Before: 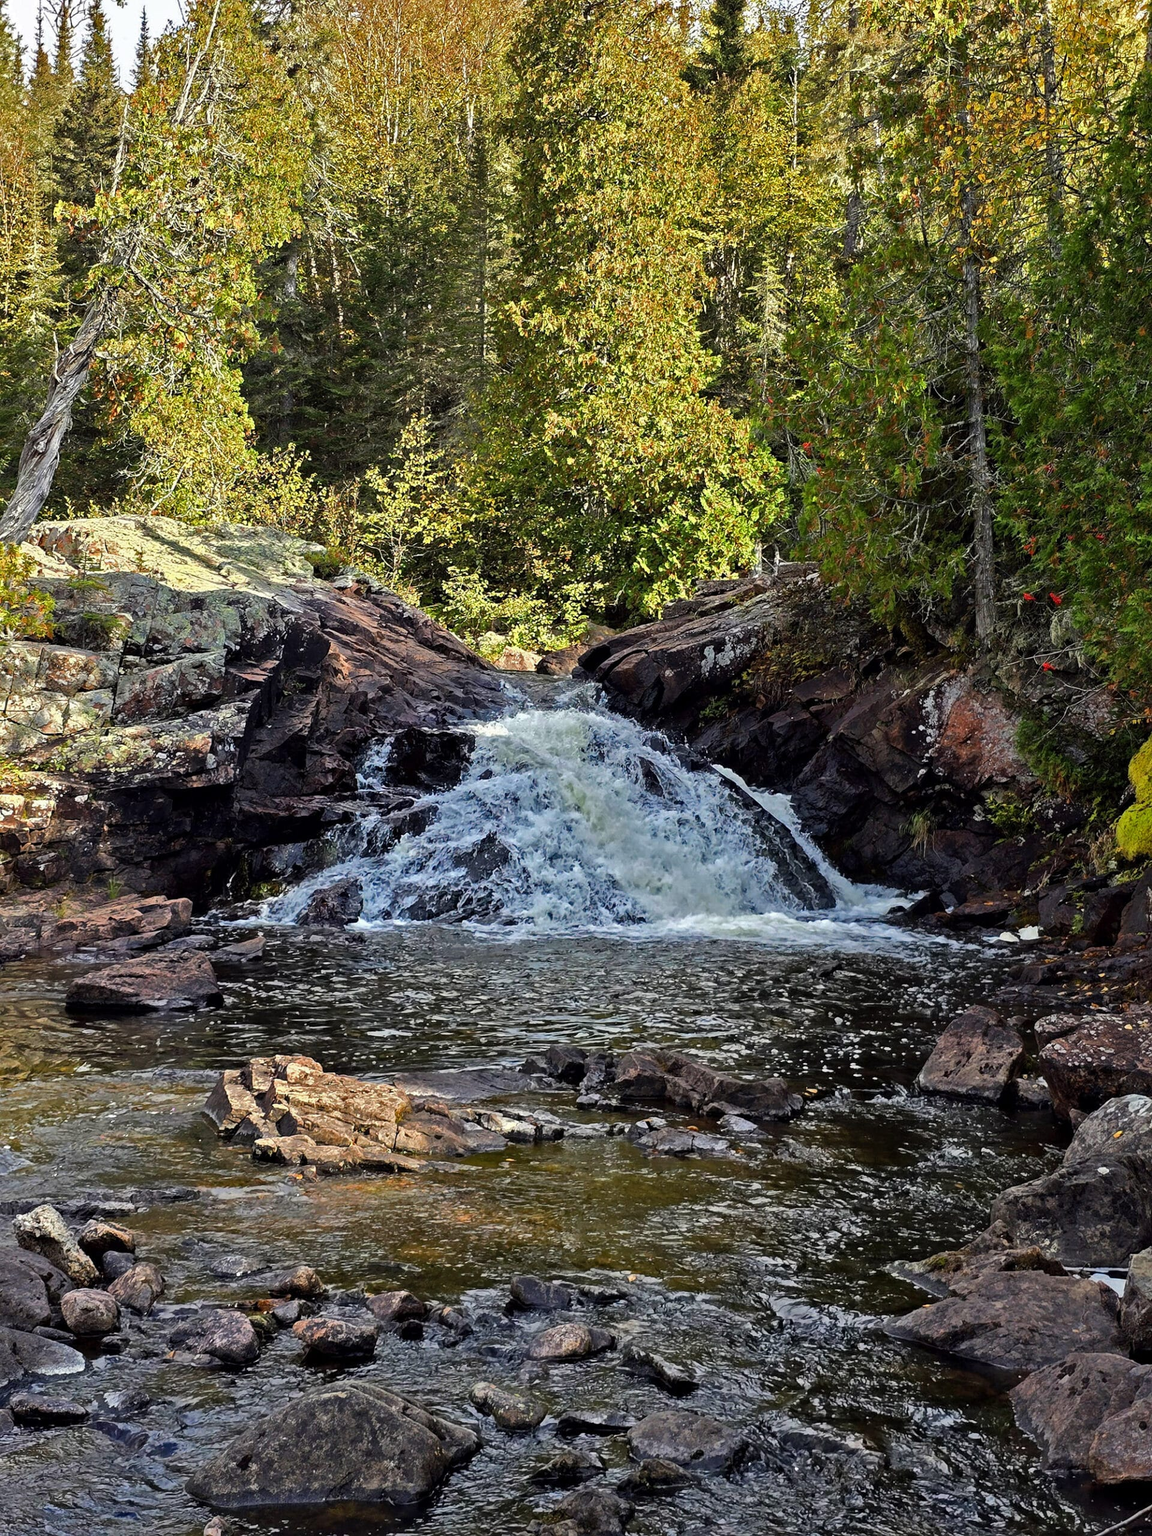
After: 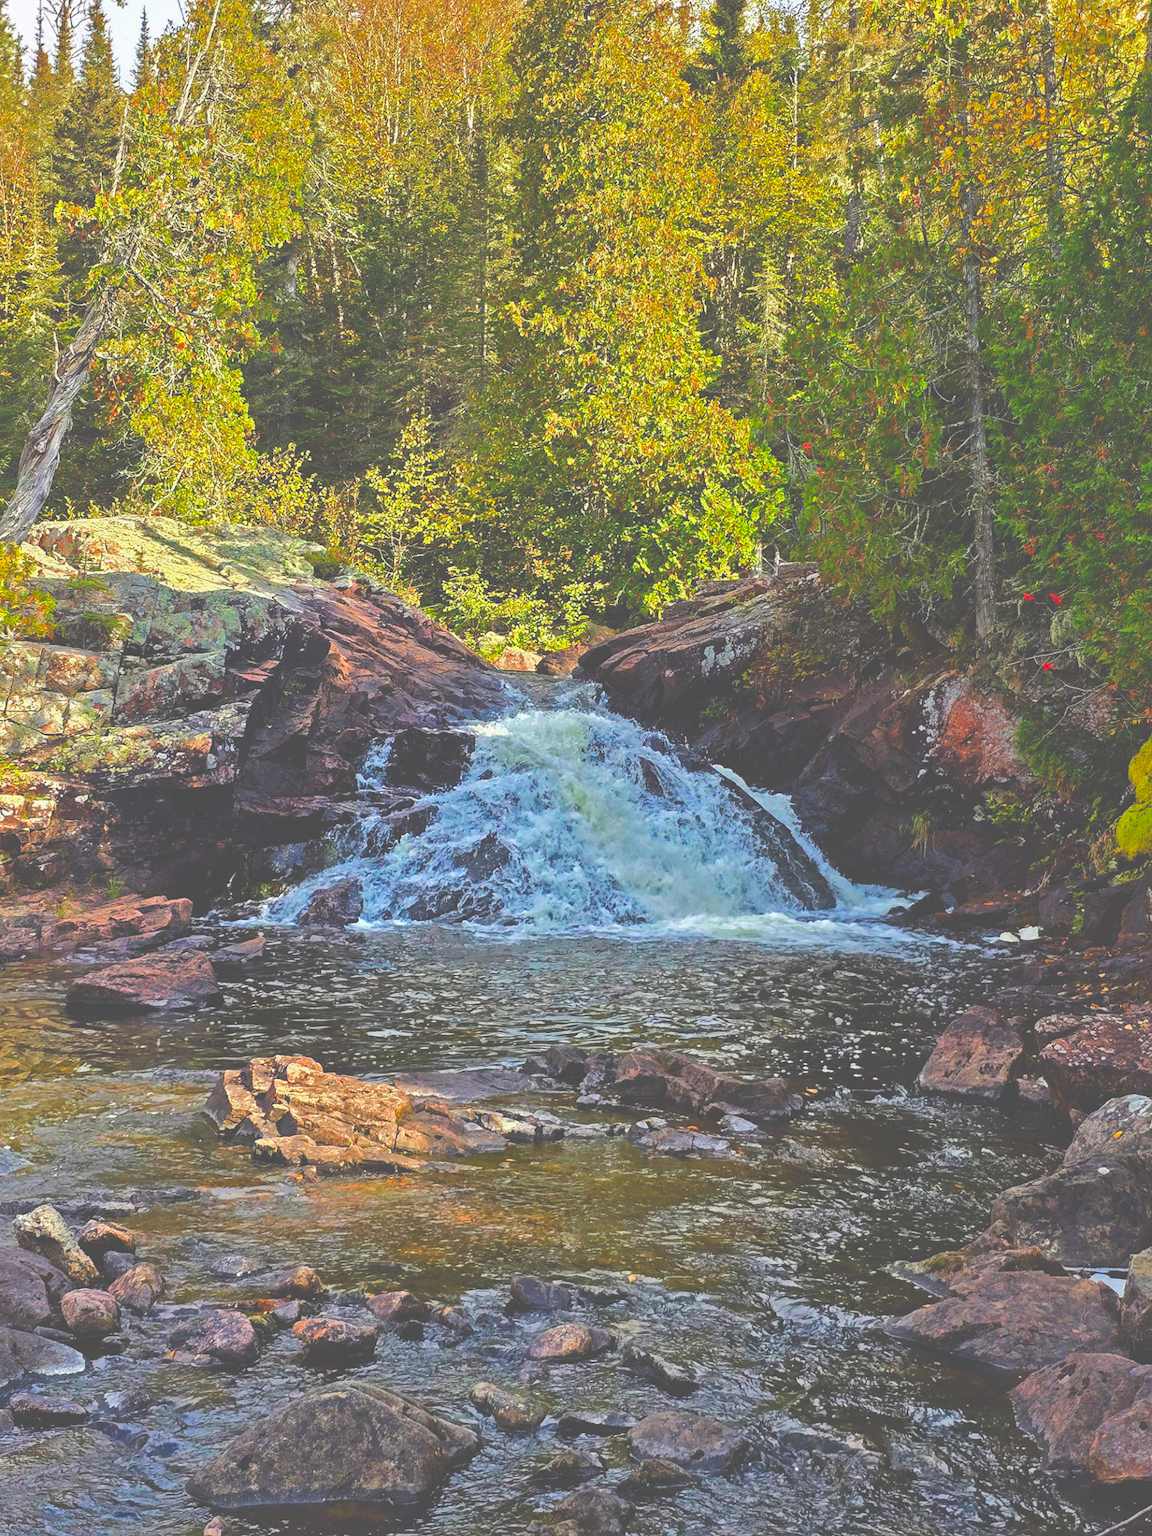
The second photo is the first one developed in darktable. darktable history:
color balance rgb: perceptual saturation grading › global saturation 30.95%, perceptual brilliance grading › mid-tones 10.914%, perceptual brilliance grading › shadows 15.848%
velvia: on, module defaults
exposure: black level correction -0.062, exposure -0.049 EV, compensate highlight preservation false
